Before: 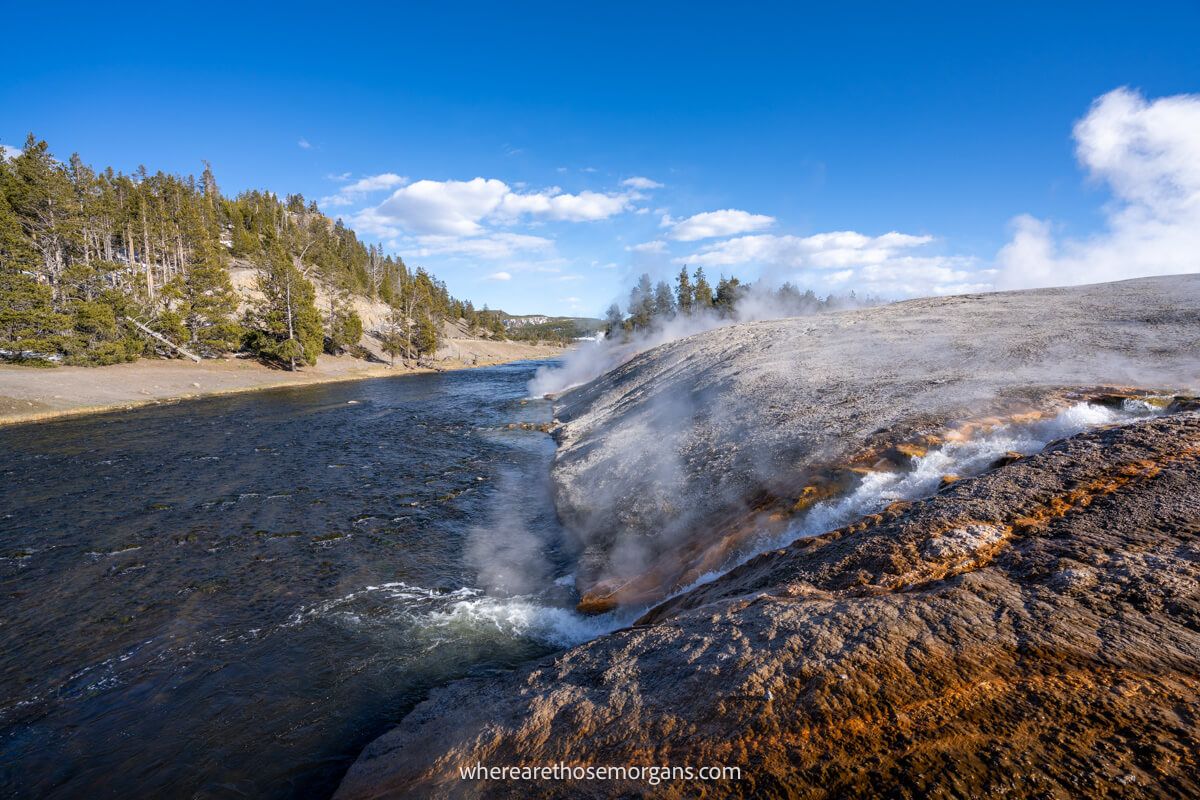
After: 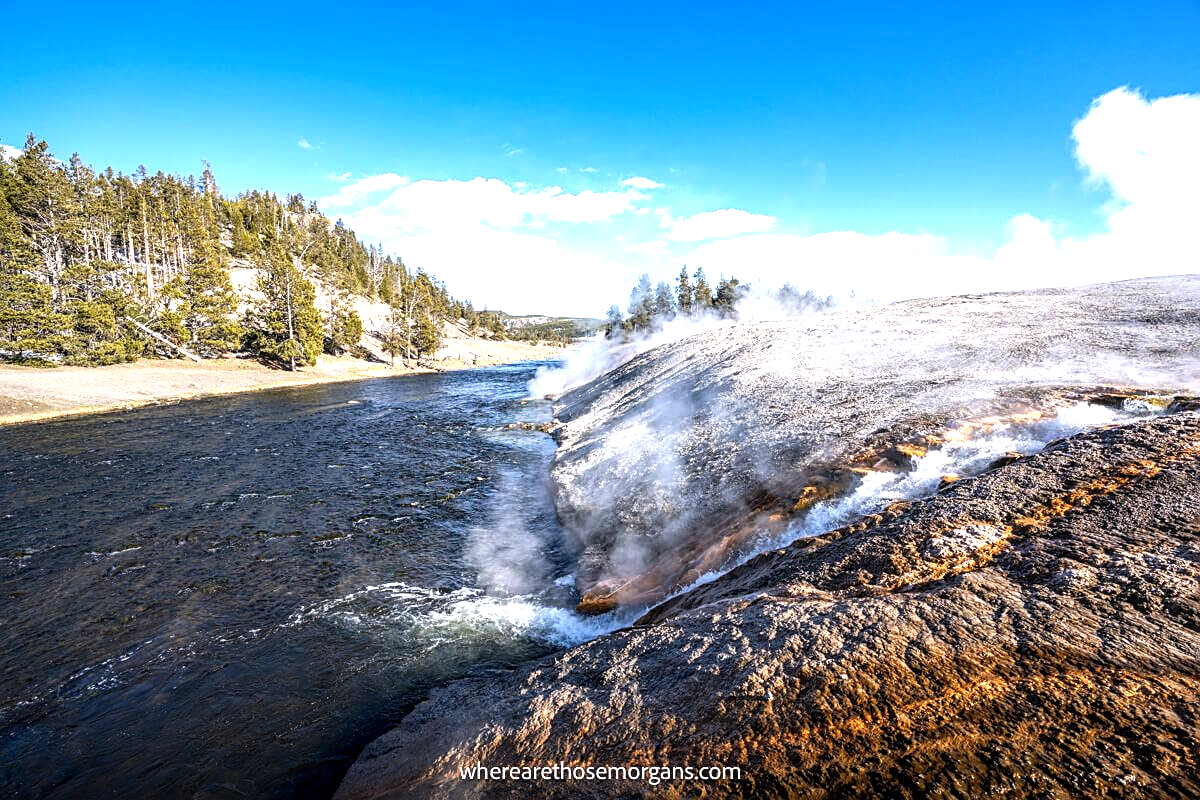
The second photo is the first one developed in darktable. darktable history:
sharpen: on, module defaults
exposure: exposure 0.562 EV, compensate exposure bias true, compensate highlight preservation false
levels: mode automatic, levels [0, 0.492, 0.984]
local contrast: on, module defaults
tone equalizer: -8 EV -0.779 EV, -7 EV -0.735 EV, -6 EV -0.59 EV, -5 EV -0.402 EV, -3 EV 0.389 EV, -2 EV 0.6 EV, -1 EV 0.68 EV, +0 EV 0.777 EV, edges refinement/feathering 500, mask exposure compensation -1.57 EV, preserve details guided filter
